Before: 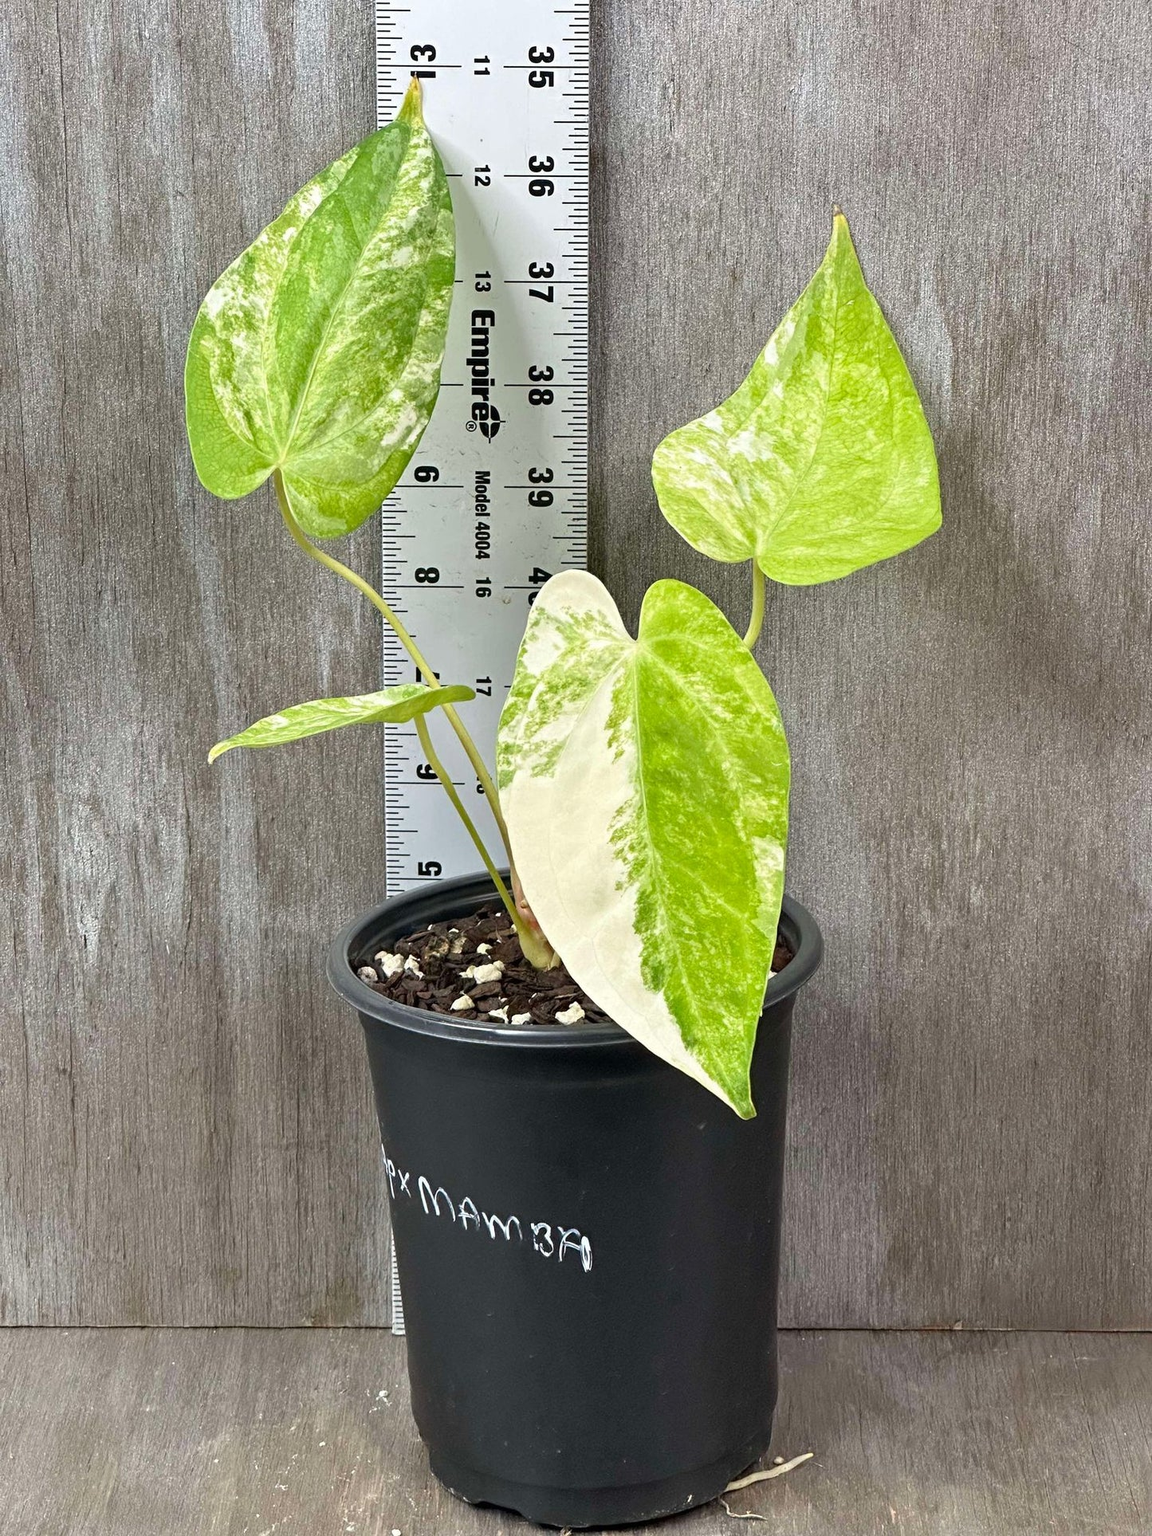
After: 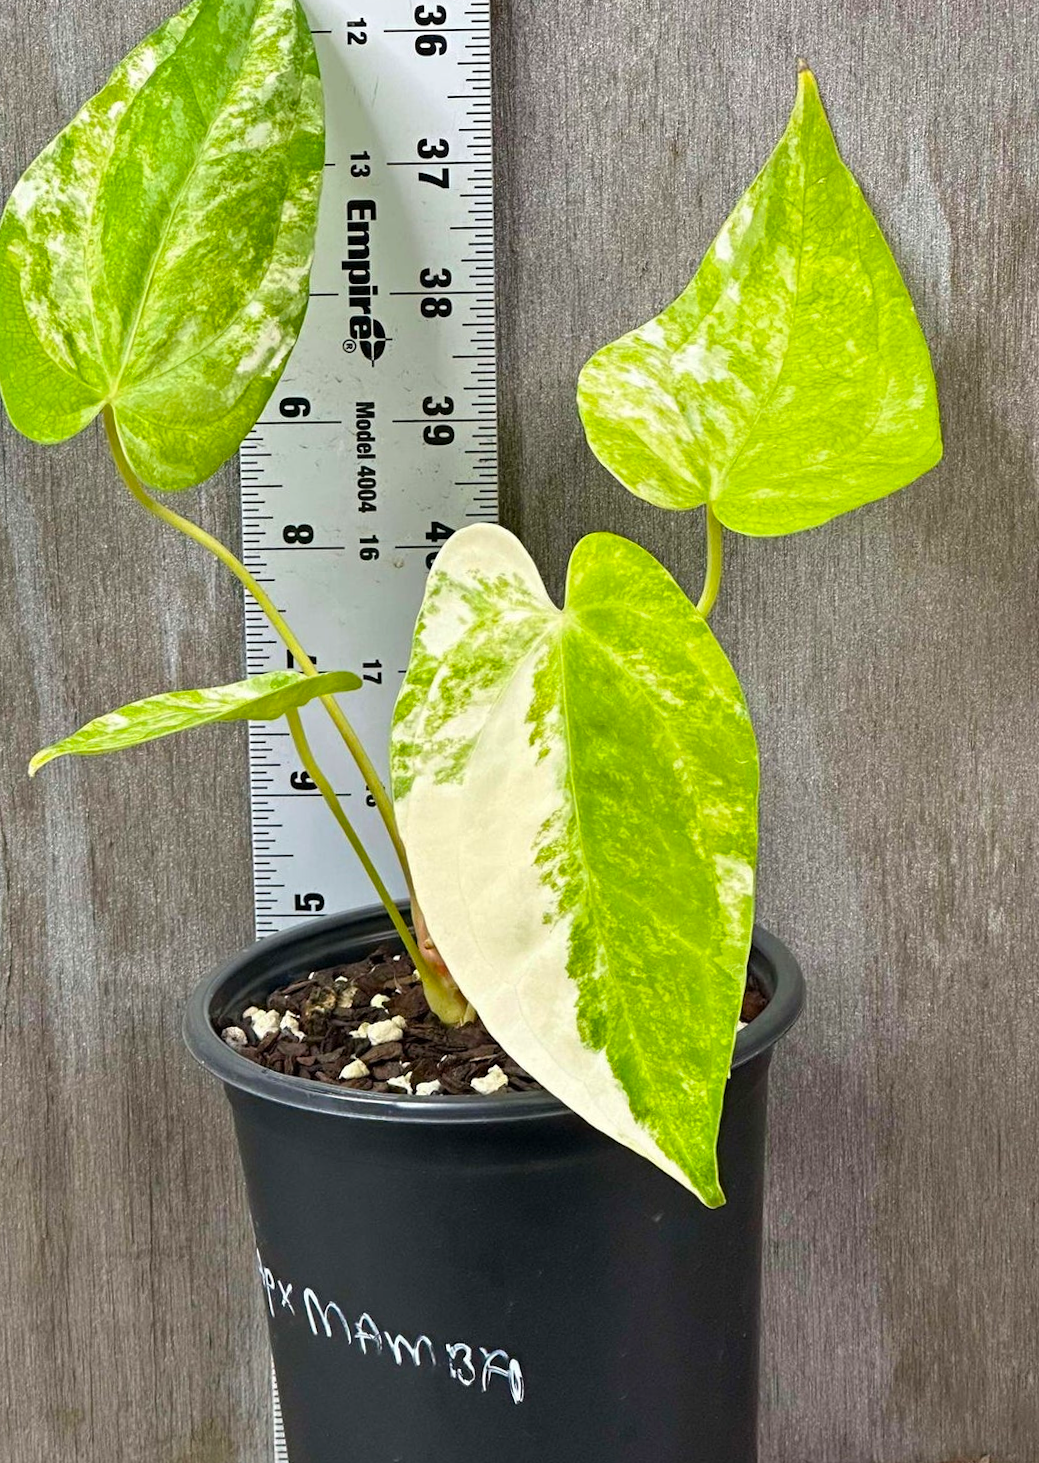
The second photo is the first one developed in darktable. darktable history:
rotate and perspective: rotation -1.24°, automatic cropping off
crop and rotate: left 17.046%, top 10.659%, right 12.989%, bottom 14.553%
color balance rgb: perceptual saturation grading › global saturation 30%, global vibrance 10%
